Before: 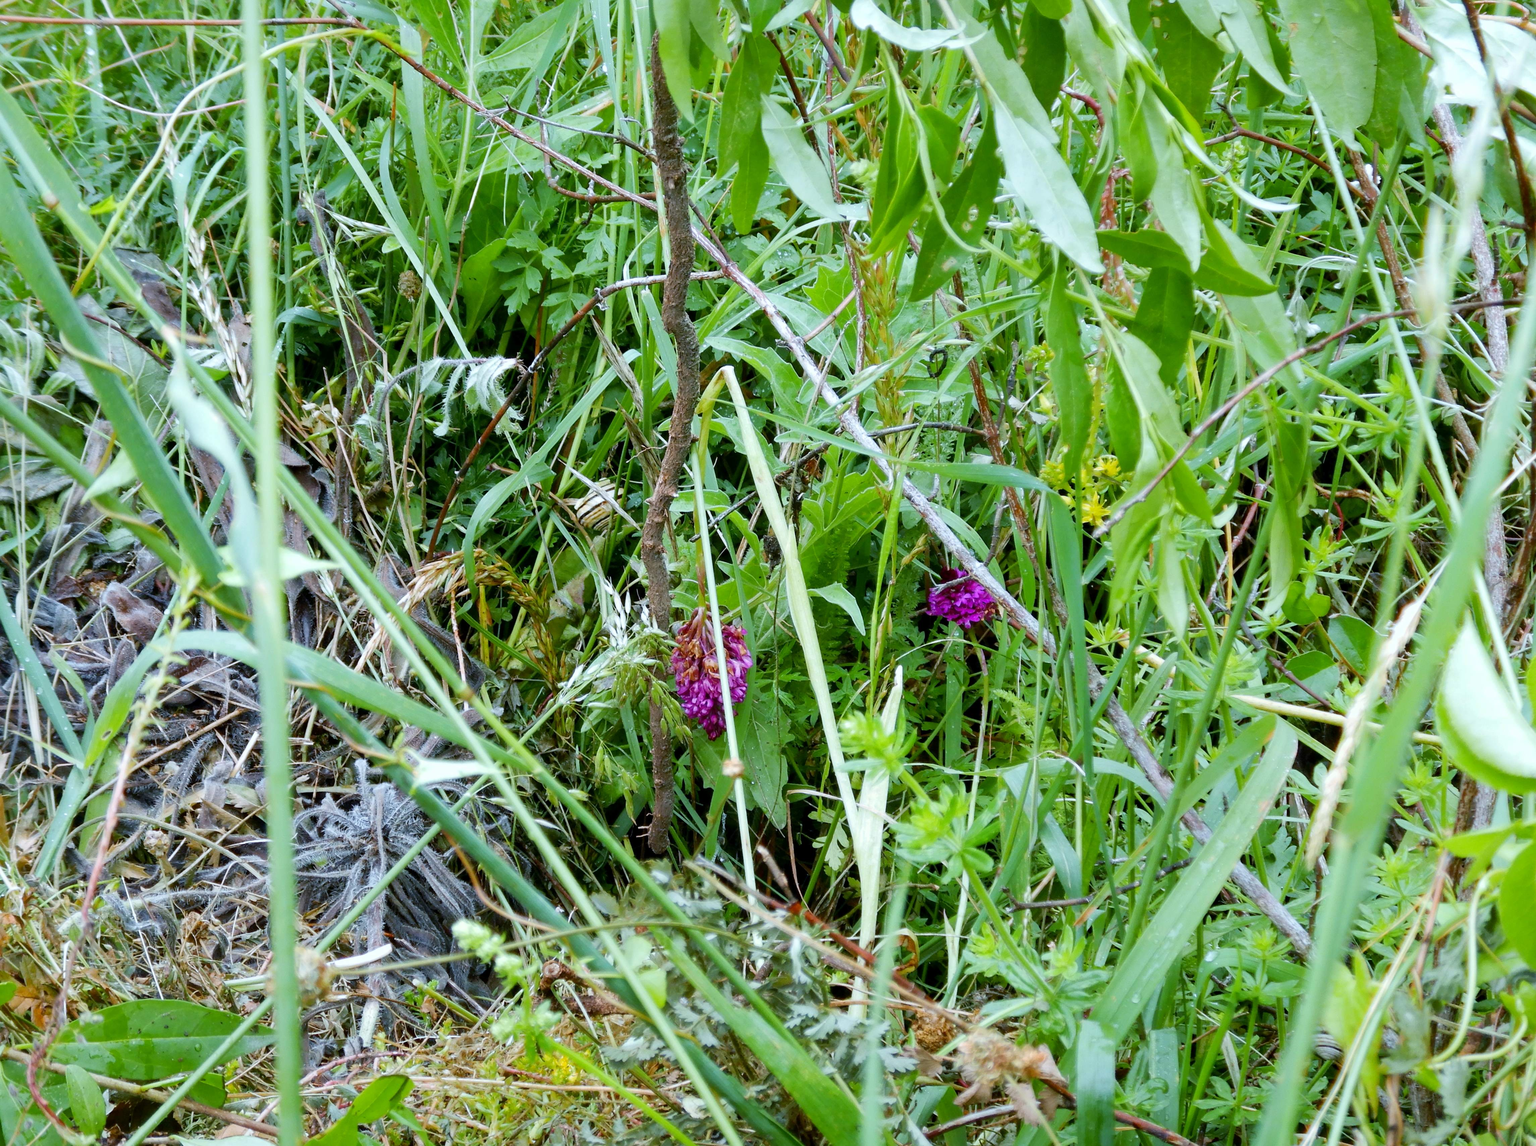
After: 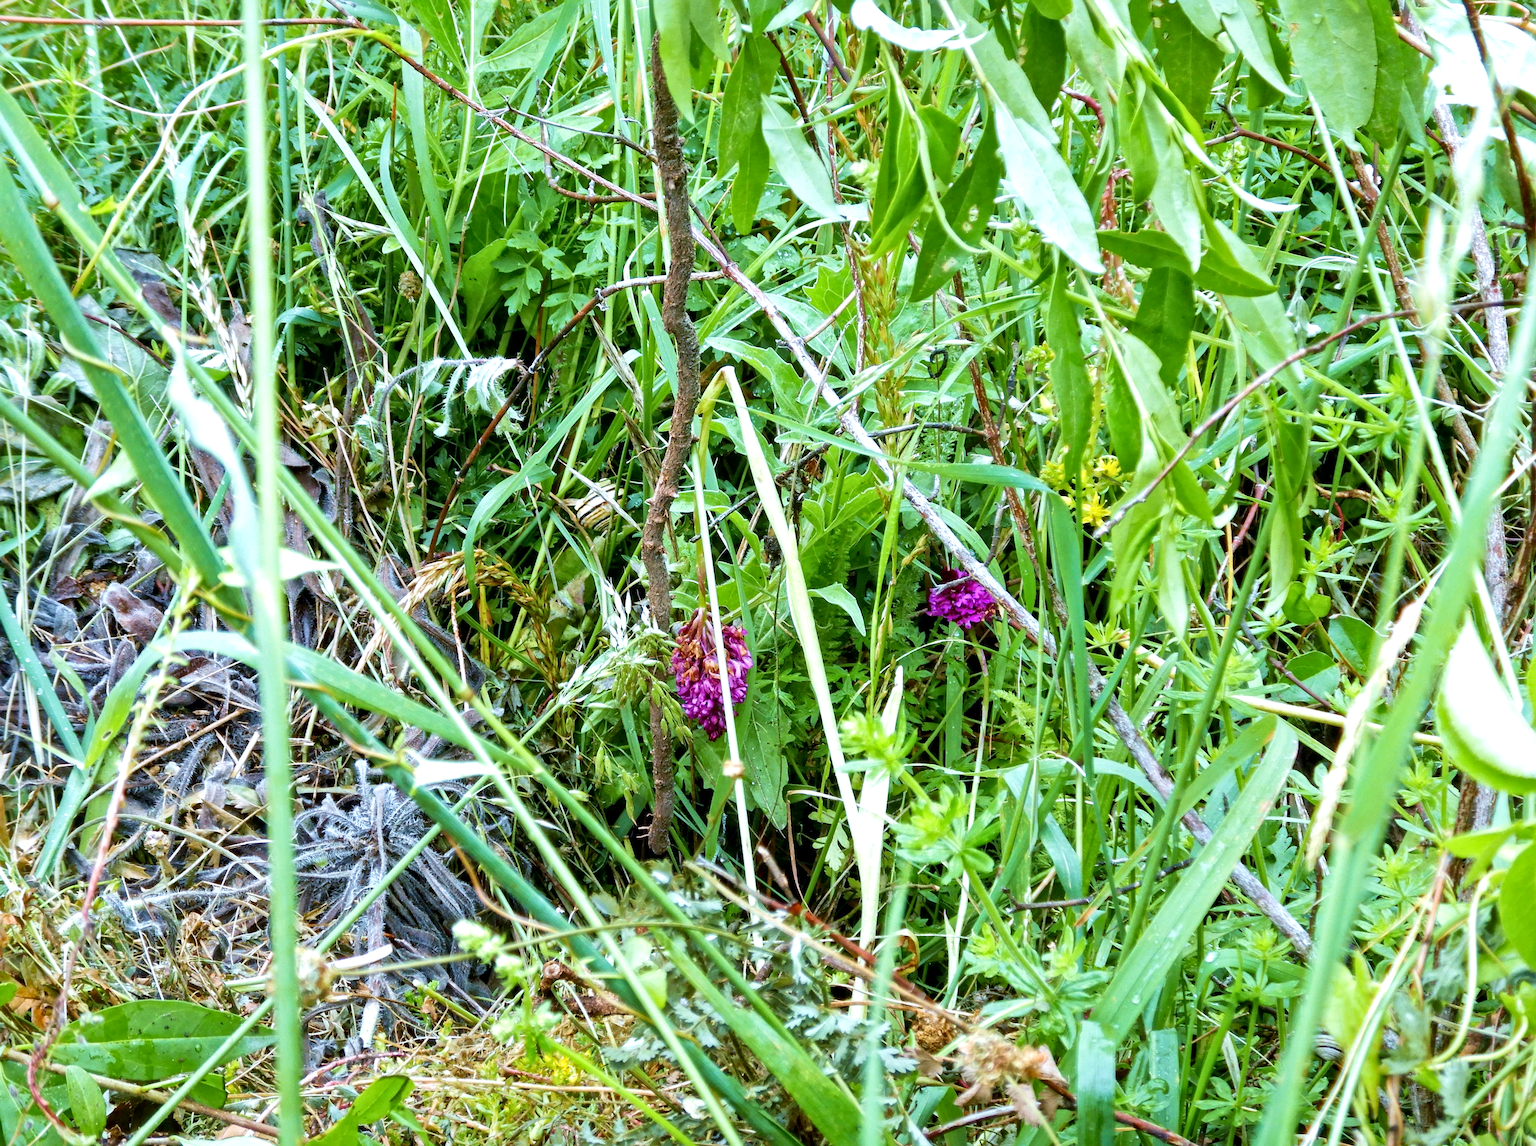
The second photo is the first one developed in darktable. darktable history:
local contrast: mode bilateral grid, contrast 20, coarseness 20, detail 150%, midtone range 0.2
exposure: exposure 0.367 EV, compensate highlight preservation false
velvia: strength 30%
